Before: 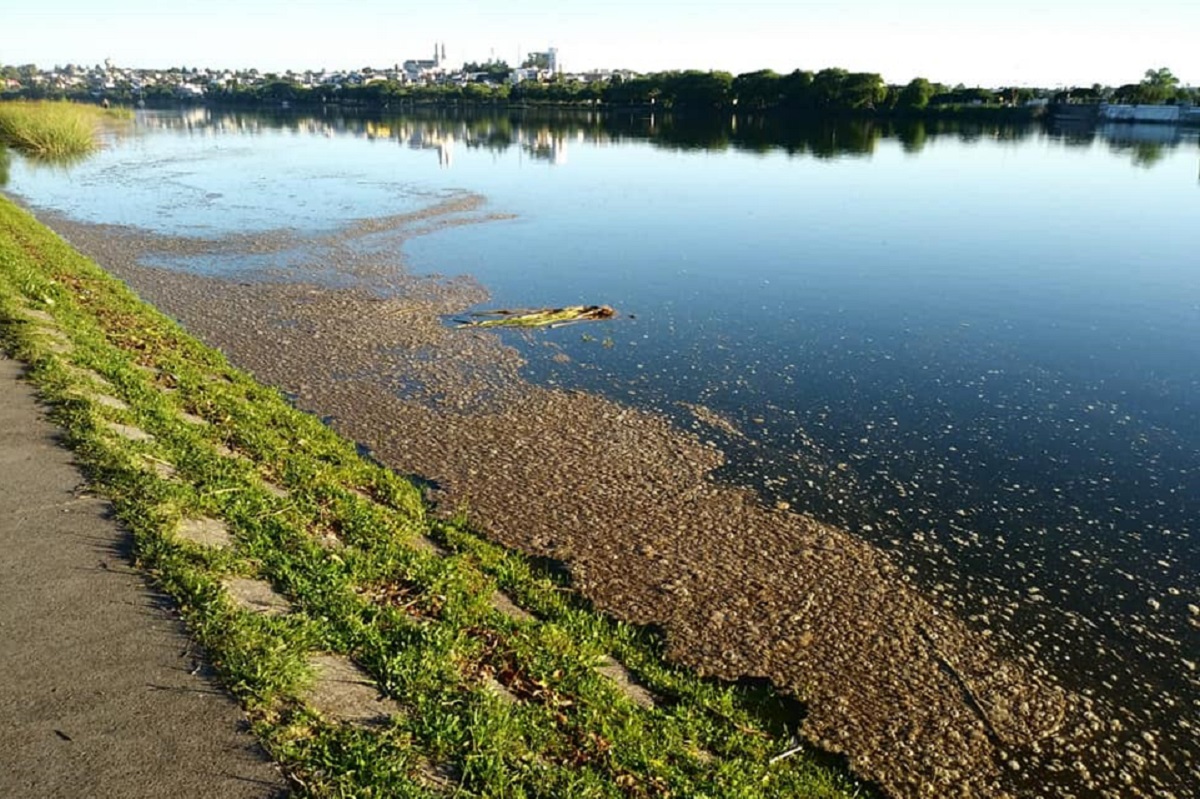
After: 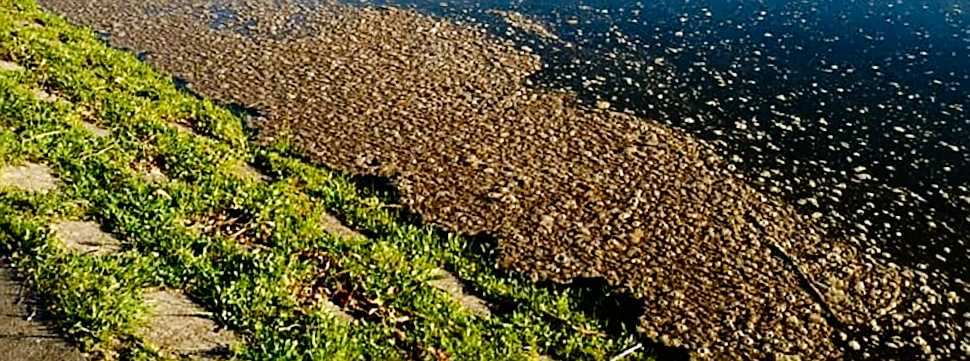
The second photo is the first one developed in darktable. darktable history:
rotate and perspective: rotation -4.57°, crop left 0.054, crop right 0.944, crop top 0.087, crop bottom 0.914
crop and rotate: left 13.306%, top 48.129%, bottom 2.928%
sharpen: on, module defaults
tone curve: curves: ch0 [(0, 0) (0.003, 0) (0.011, 0.001) (0.025, 0.003) (0.044, 0.005) (0.069, 0.012) (0.1, 0.023) (0.136, 0.039) (0.177, 0.088) (0.224, 0.15) (0.277, 0.239) (0.335, 0.334) (0.399, 0.43) (0.468, 0.526) (0.543, 0.621) (0.623, 0.711) (0.709, 0.791) (0.801, 0.87) (0.898, 0.949) (1, 1)], preserve colors none
